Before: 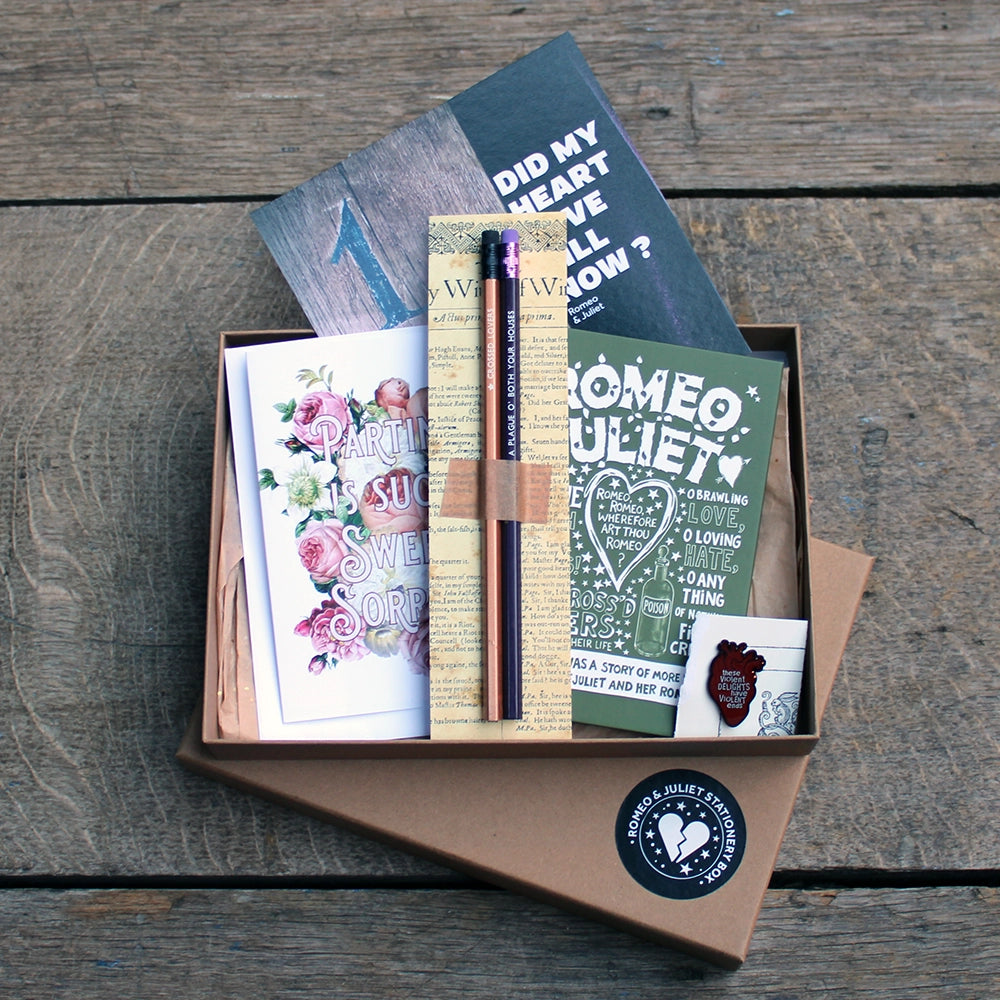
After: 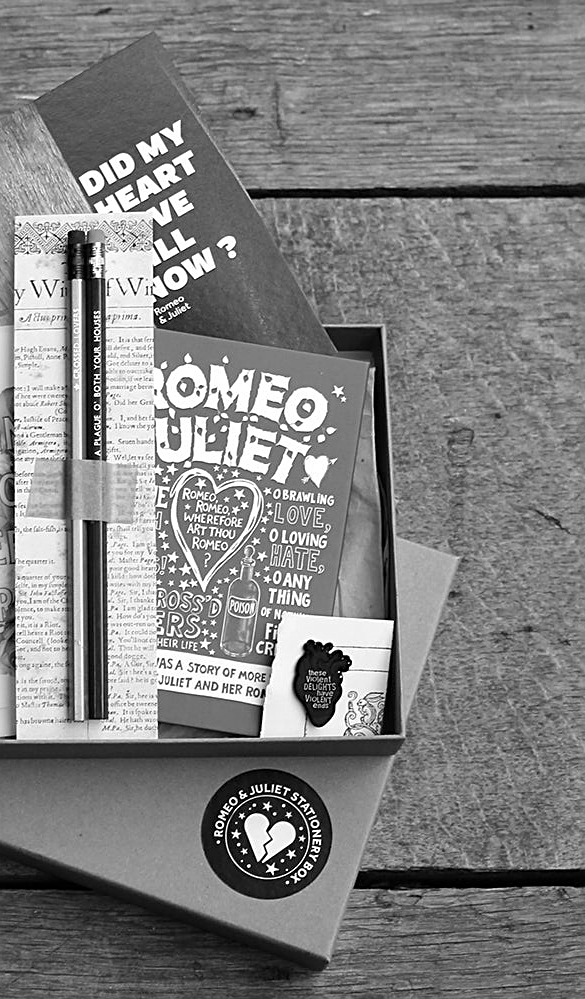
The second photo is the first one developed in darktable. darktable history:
white balance: red 0.948, green 1.02, blue 1.176
crop: left 41.402%
sharpen: on, module defaults
color zones: curves: ch0 [(0.004, 0.588) (0.116, 0.636) (0.259, 0.476) (0.423, 0.464) (0.75, 0.5)]; ch1 [(0, 0) (0.143, 0) (0.286, 0) (0.429, 0) (0.571, 0) (0.714, 0) (0.857, 0)]
exposure: exposure 0.081 EV, compensate highlight preservation false
